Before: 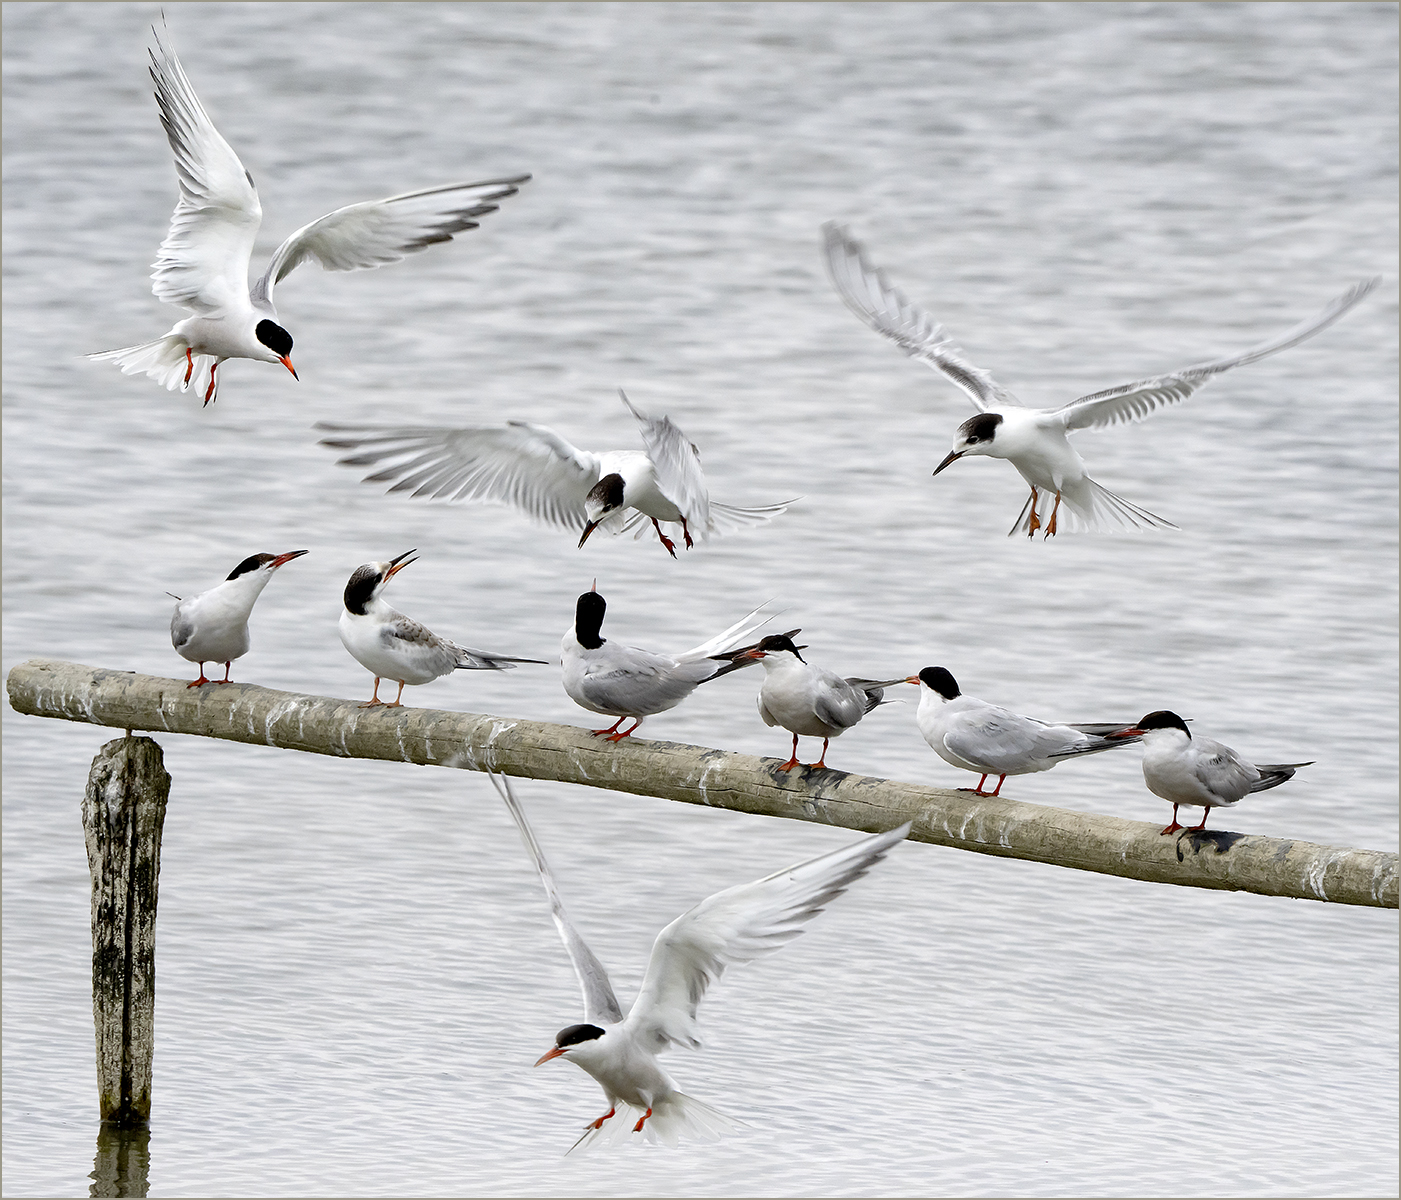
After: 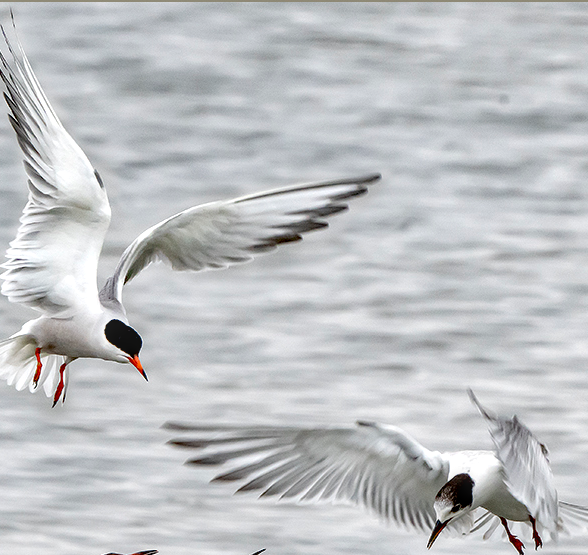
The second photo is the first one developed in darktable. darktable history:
crop and rotate: left 10.817%, top 0.062%, right 47.194%, bottom 53.626%
haze removal: compatibility mode true, adaptive false
local contrast: detail 130%
contrast brightness saturation: saturation -0.05
